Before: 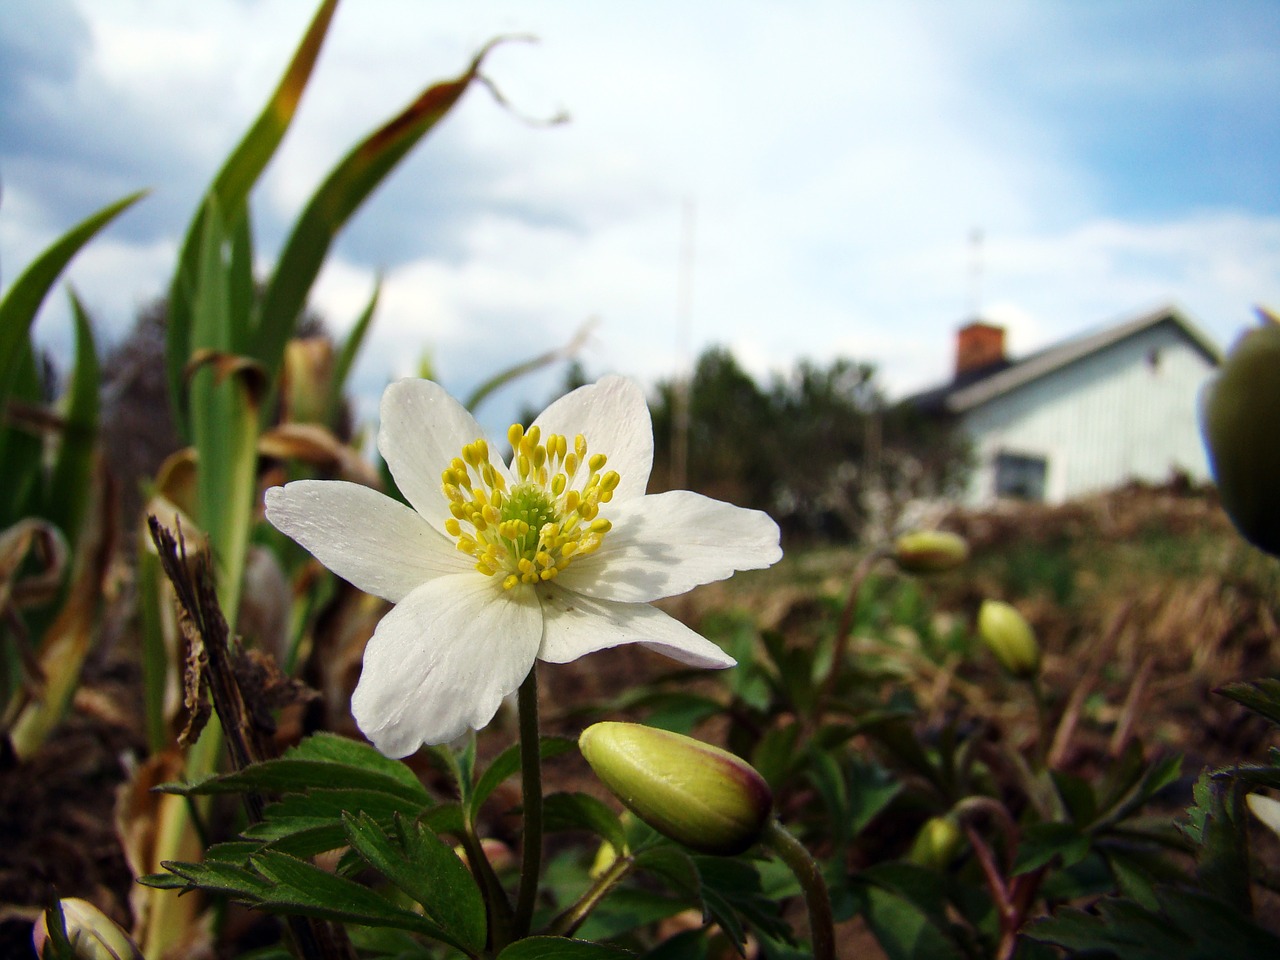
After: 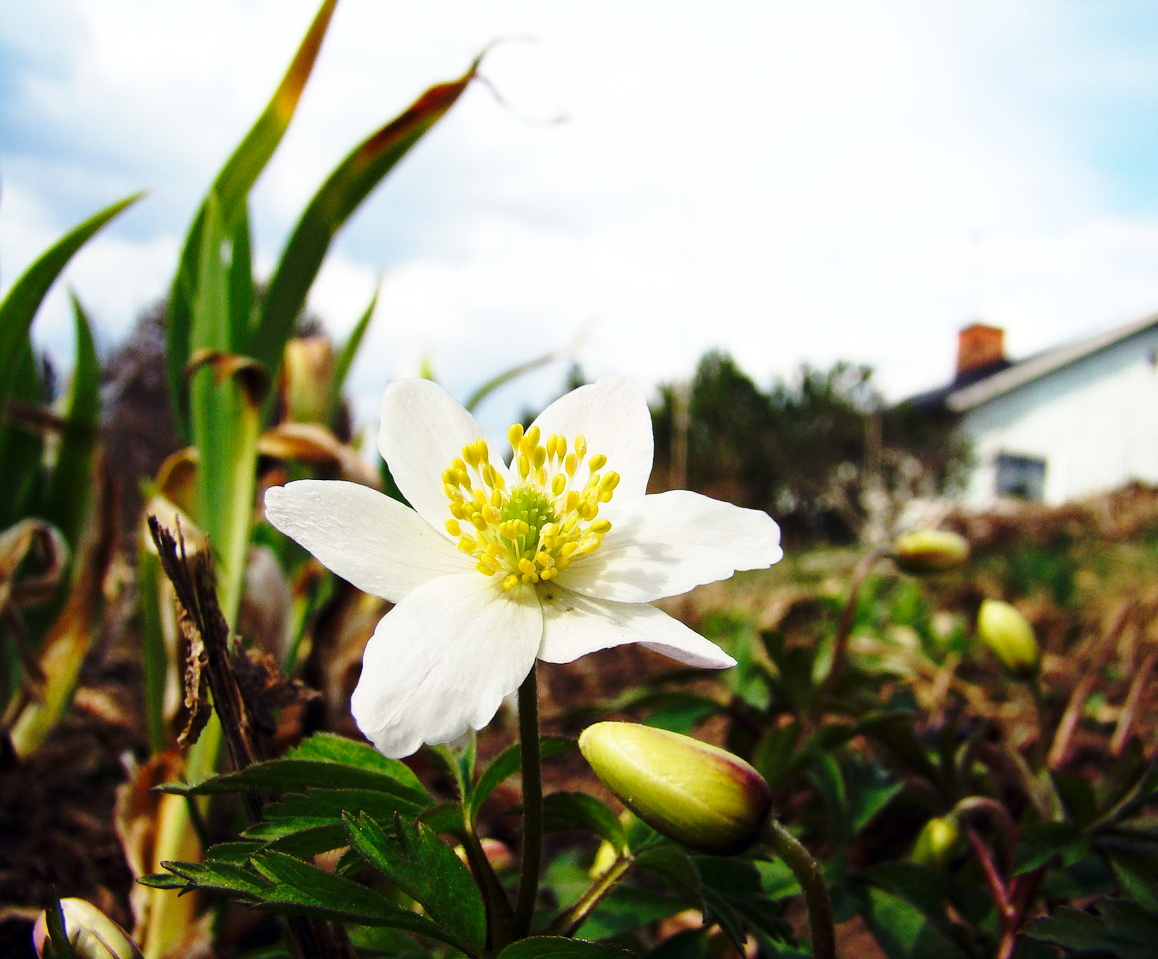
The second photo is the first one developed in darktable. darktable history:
crop: right 9.509%, bottom 0.031%
base curve: curves: ch0 [(0, 0) (0.028, 0.03) (0.121, 0.232) (0.46, 0.748) (0.859, 0.968) (1, 1)], preserve colors none
